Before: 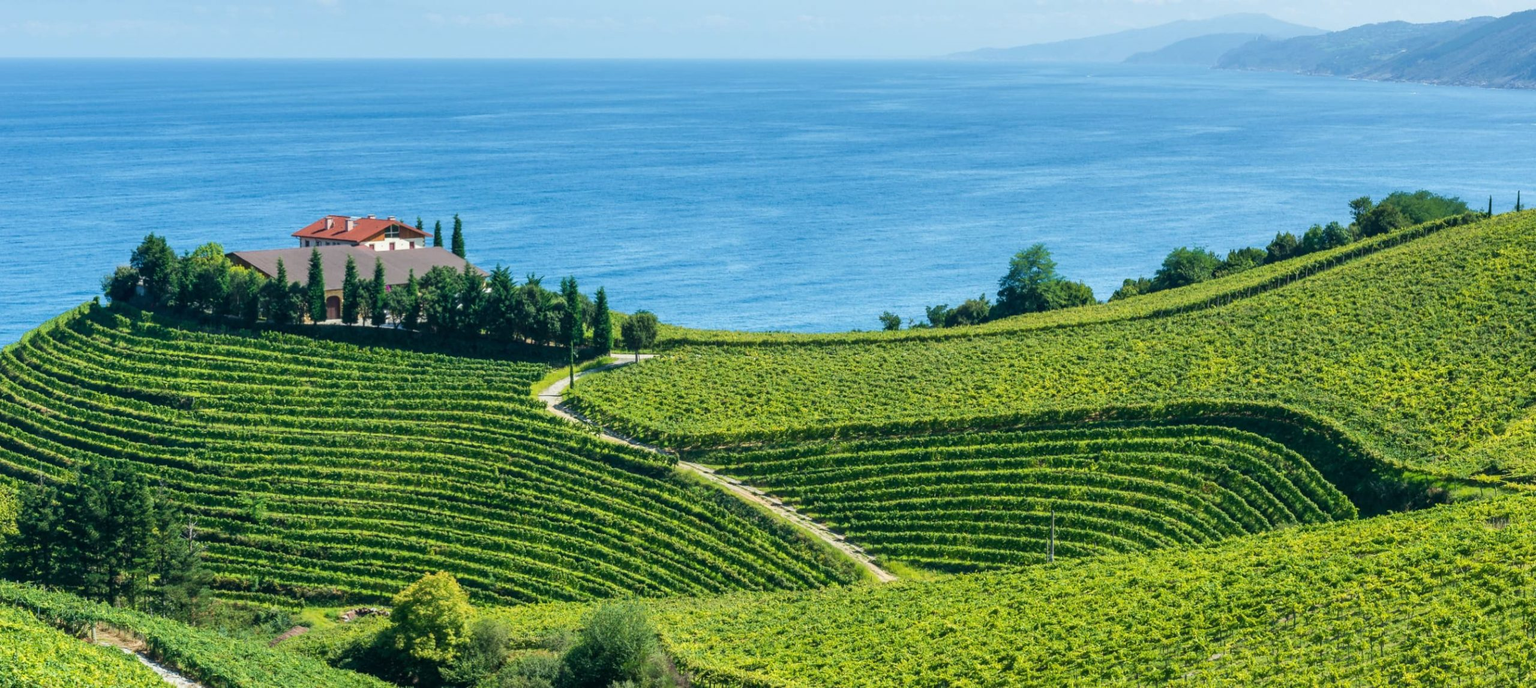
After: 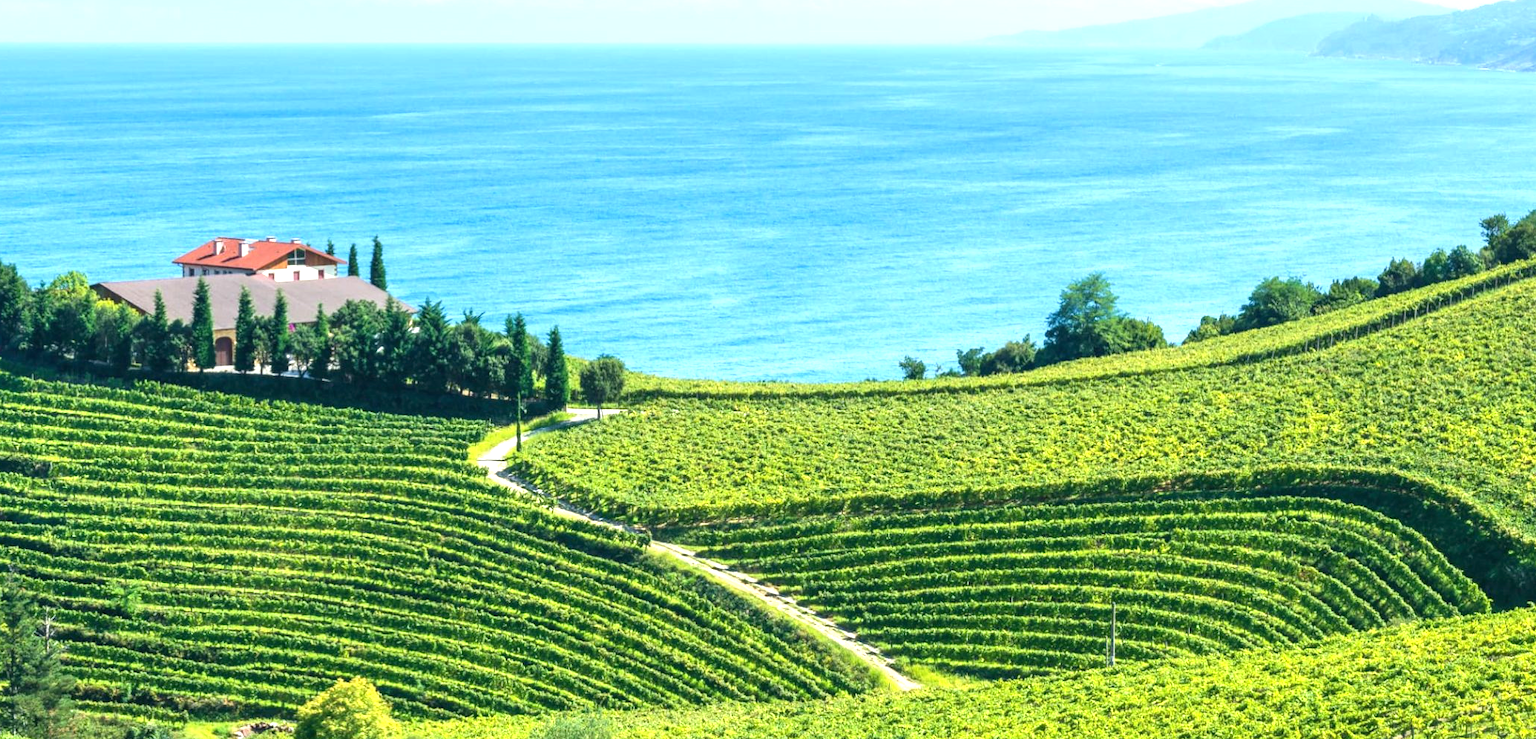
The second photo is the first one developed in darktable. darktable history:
crop: left 9.929%, top 3.475%, right 9.188%, bottom 9.529%
exposure: black level correction 0, exposure 0.95 EV, compensate exposure bias true, compensate highlight preservation false
